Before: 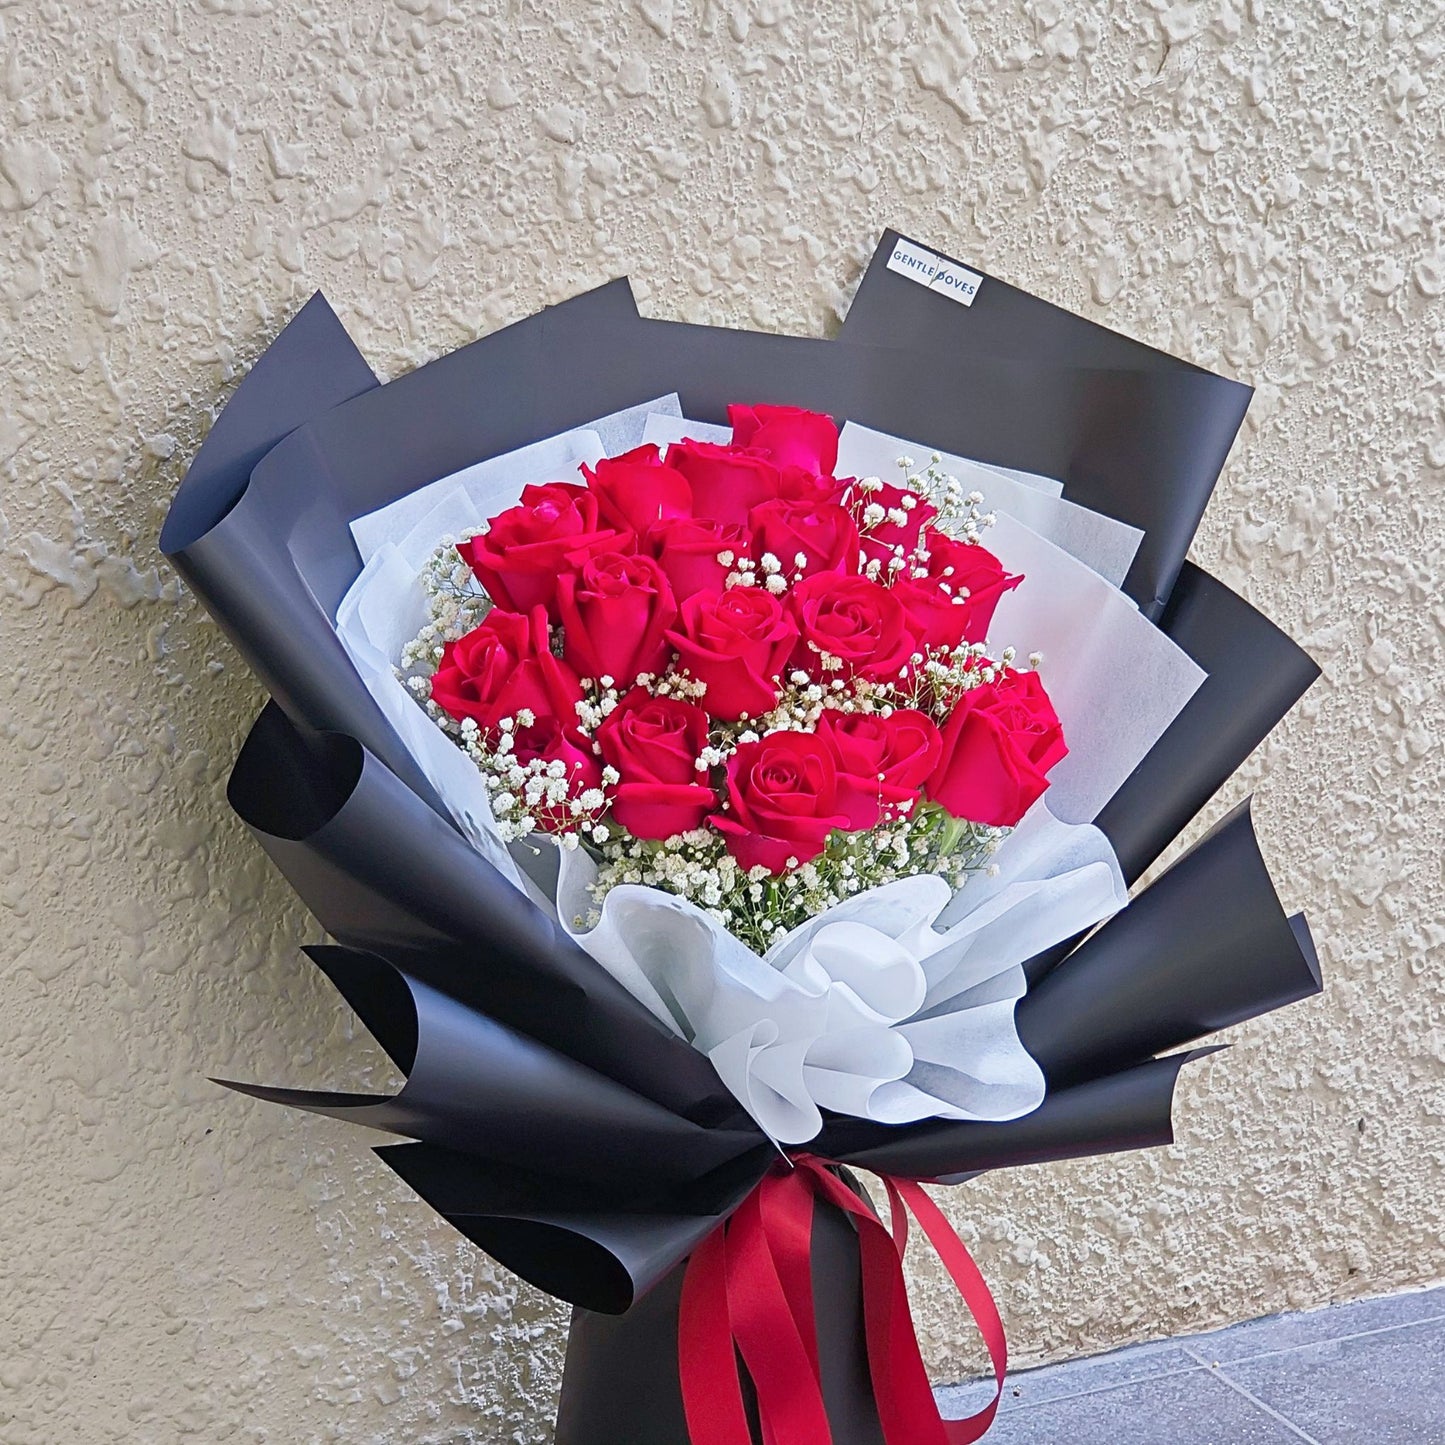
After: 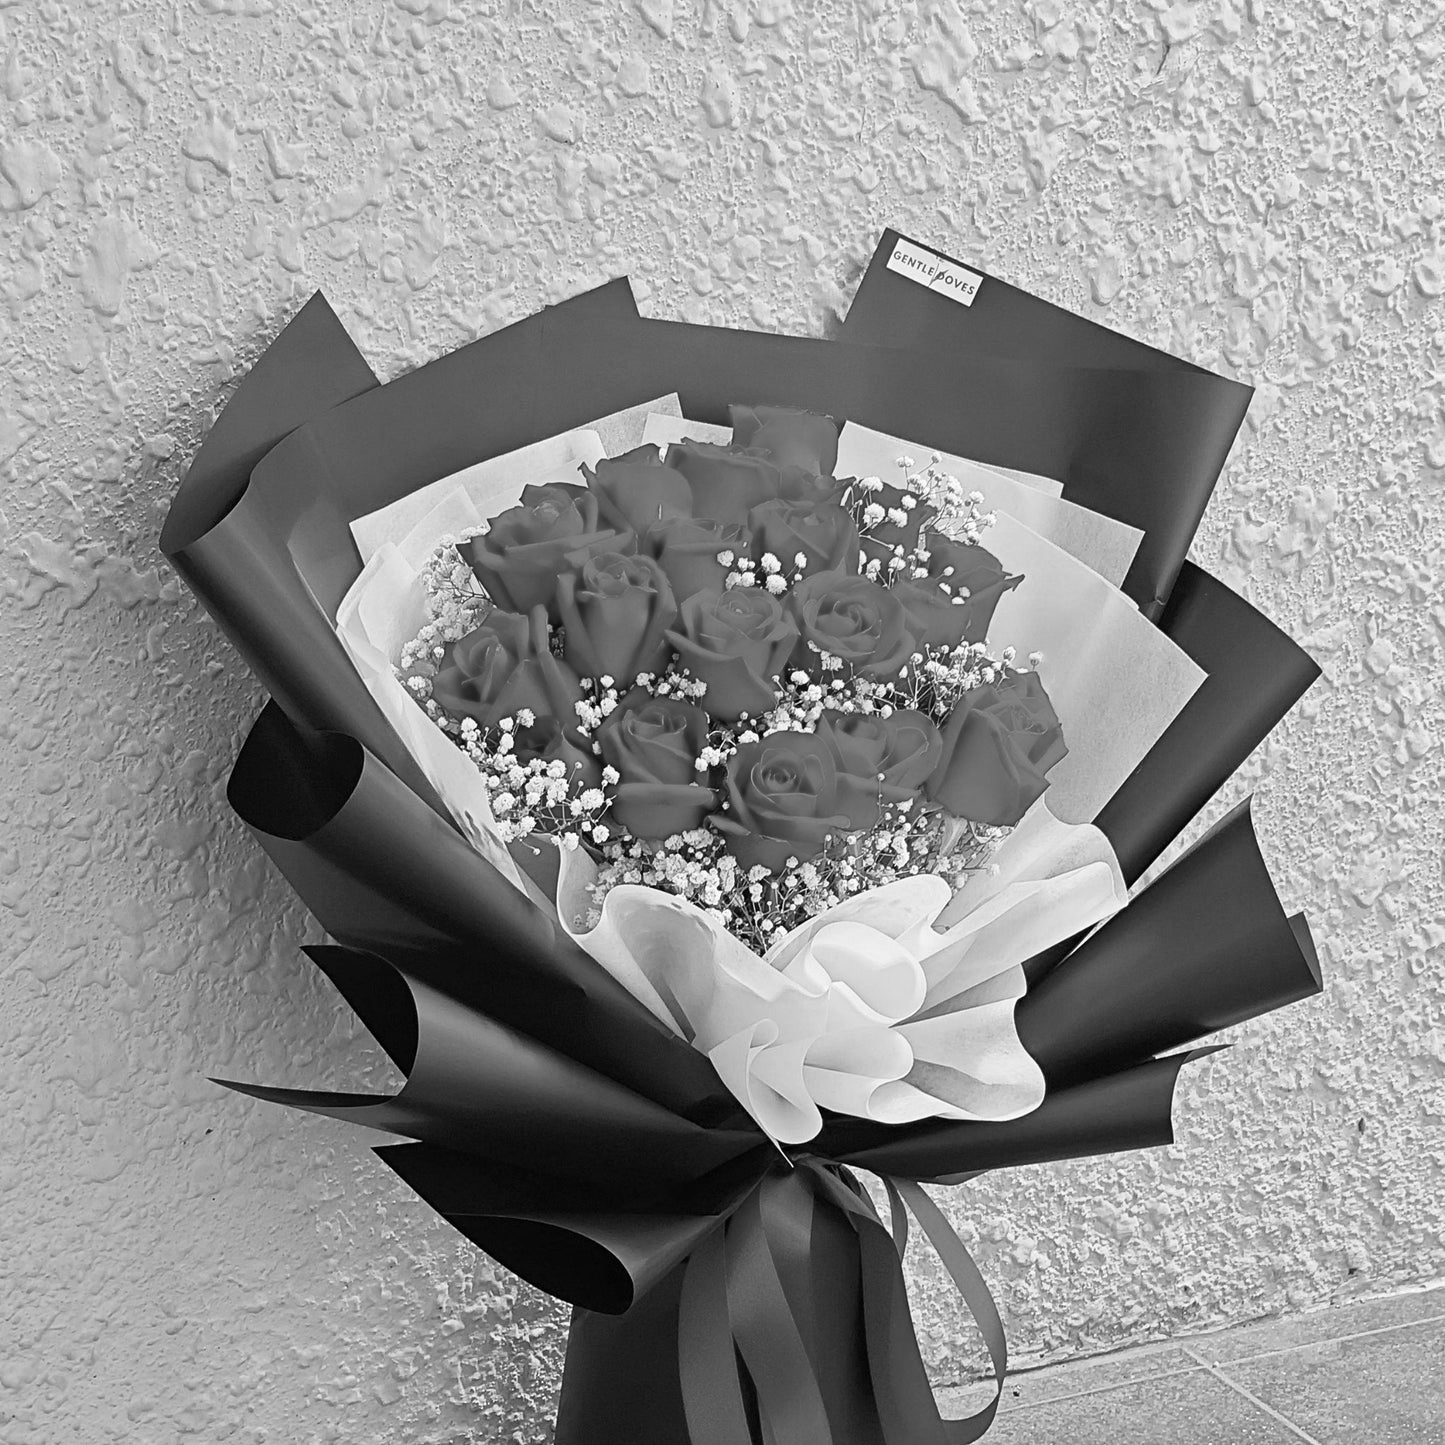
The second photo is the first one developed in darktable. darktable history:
shadows and highlights: shadows -30, highlights 30
monochrome: on, module defaults
